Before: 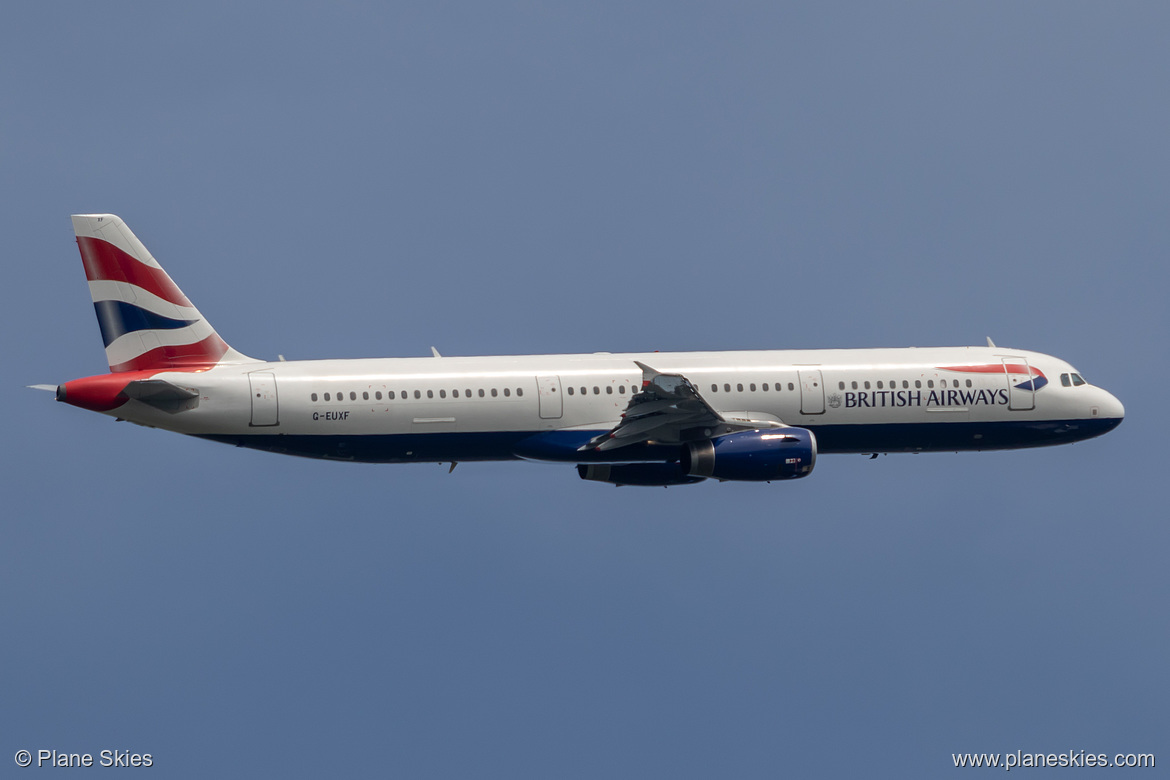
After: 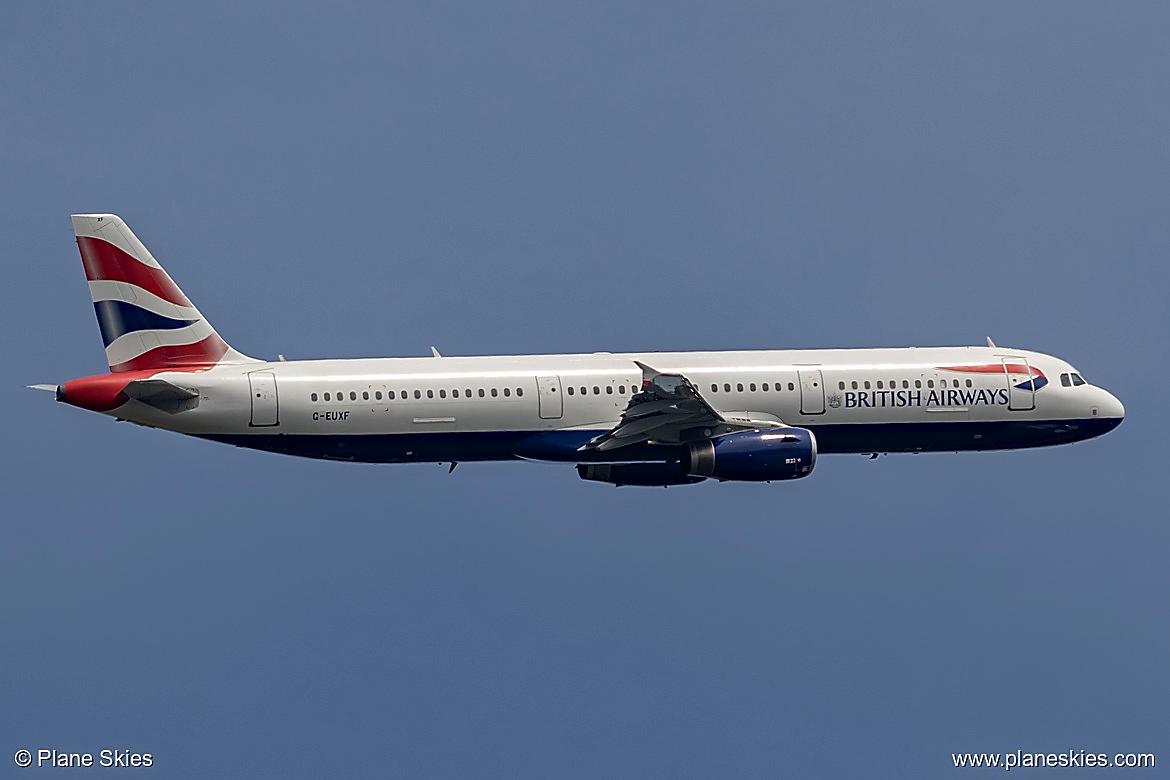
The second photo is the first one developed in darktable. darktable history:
contrast brightness saturation: saturation -0.064
sharpen: radius 1.398, amount 1.237, threshold 0.822
haze removal: adaptive false
